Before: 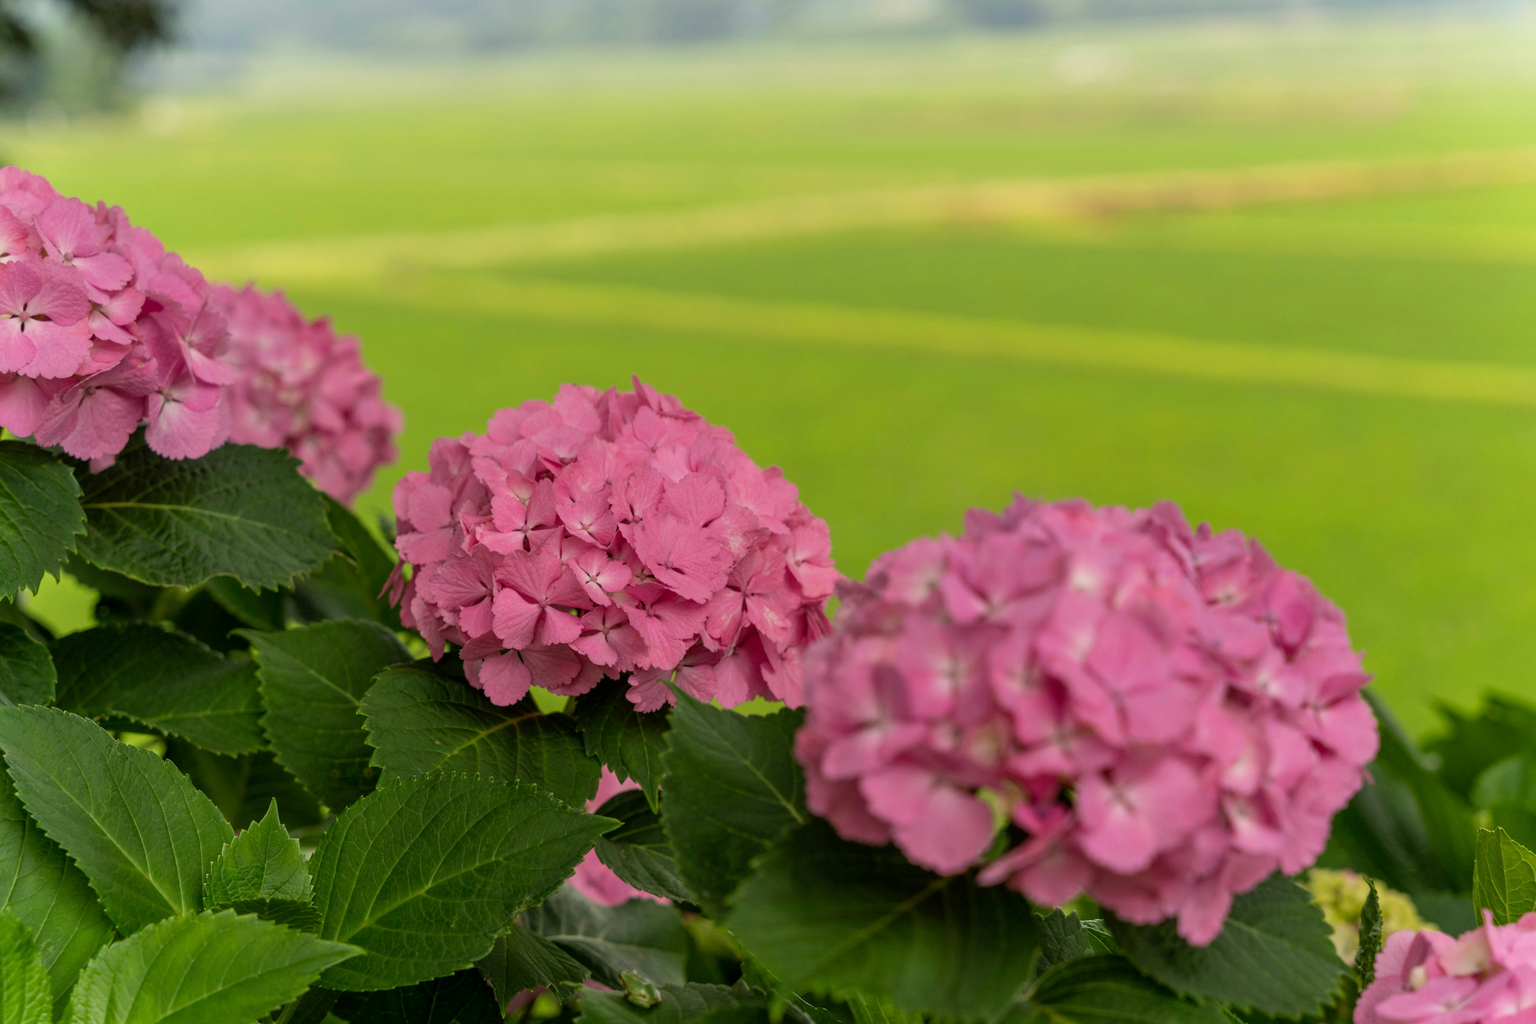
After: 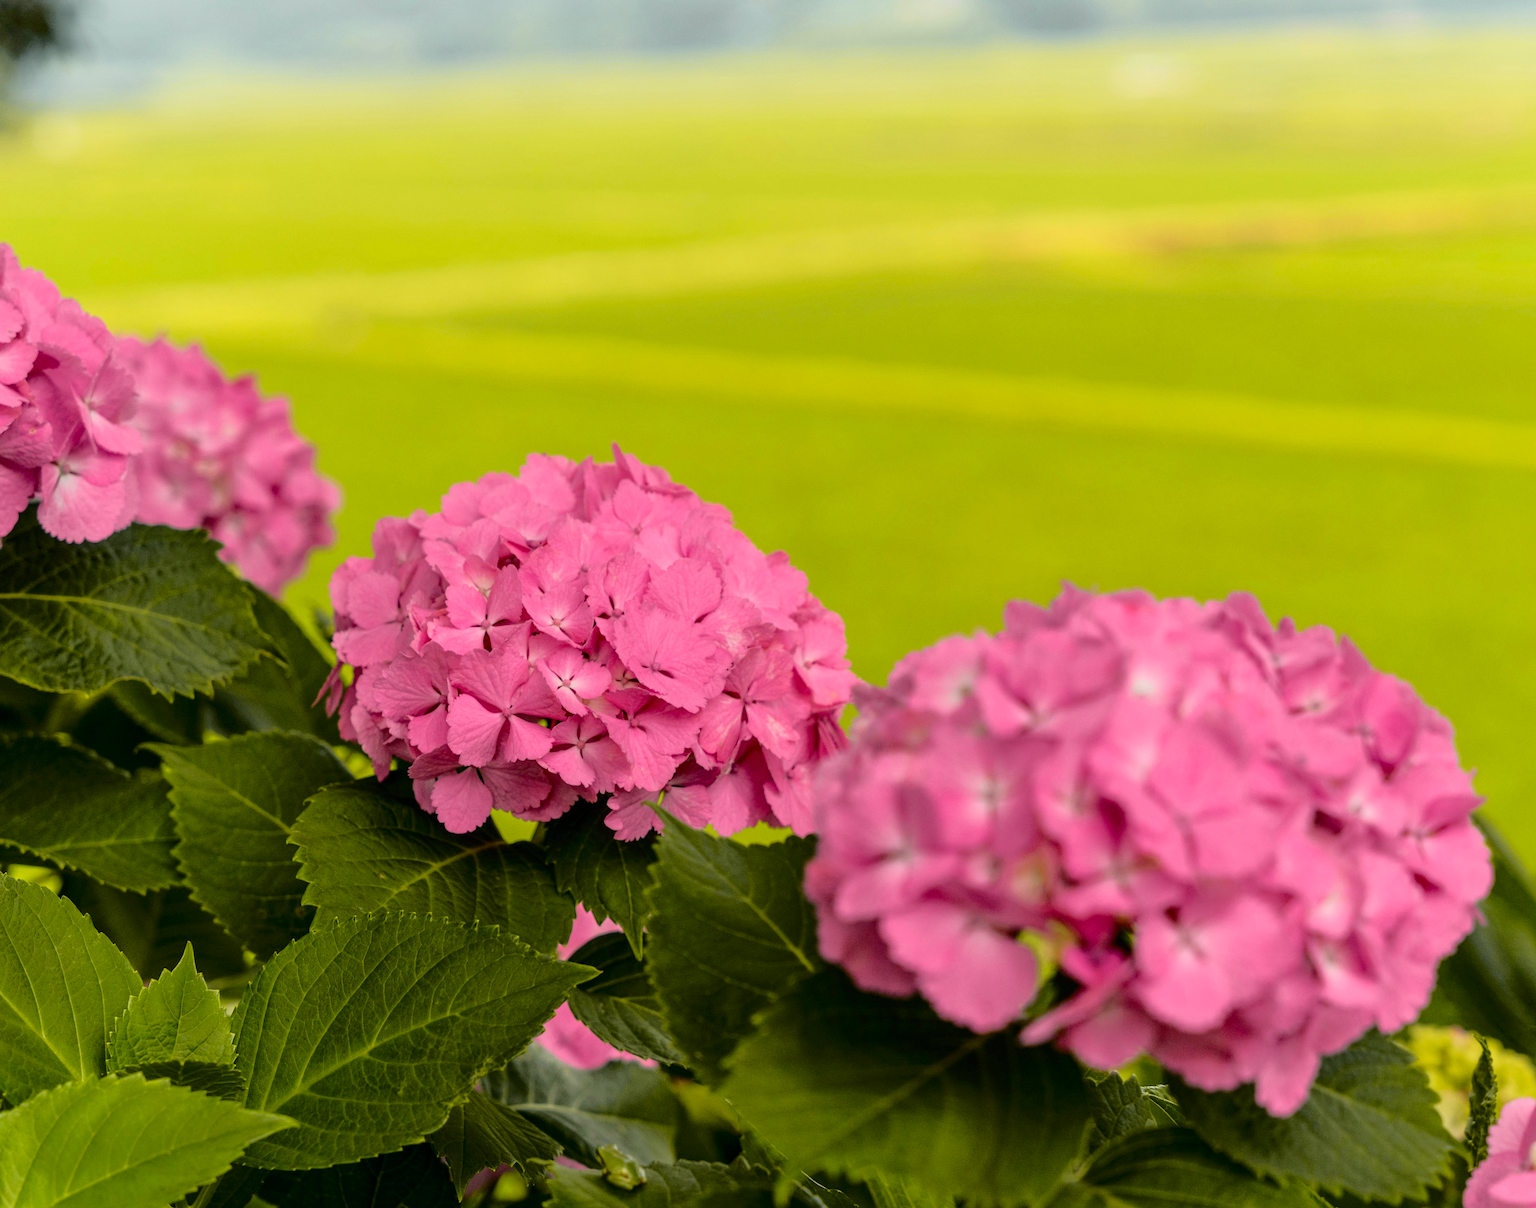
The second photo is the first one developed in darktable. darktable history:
base curve: curves: ch0 [(0, 0) (0.989, 0.992)], preserve colors none
crop: left 7.402%, right 7.813%
tone curve: curves: ch0 [(0, 0) (0.168, 0.142) (0.359, 0.44) (0.469, 0.544) (0.634, 0.722) (0.858, 0.903) (1, 0.968)]; ch1 [(0, 0) (0.437, 0.453) (0.472, 0.47) (0.502, 0.502) (0.54, 0.534) (0.57, 0.592) (0.618, 0.66) (0.699, 0.749) (0.859, 0.919) (1, 1)]; ch2 [(0, 0) (0.33, 0.301) (0.421, 0.443) (0.476, 0.498) (0.505, 0.503) (0.547, 0.557) (0.586, 0.634) (0.608, 0.676) (1, 1)], color space Lab, independent channels, preserve colors none
